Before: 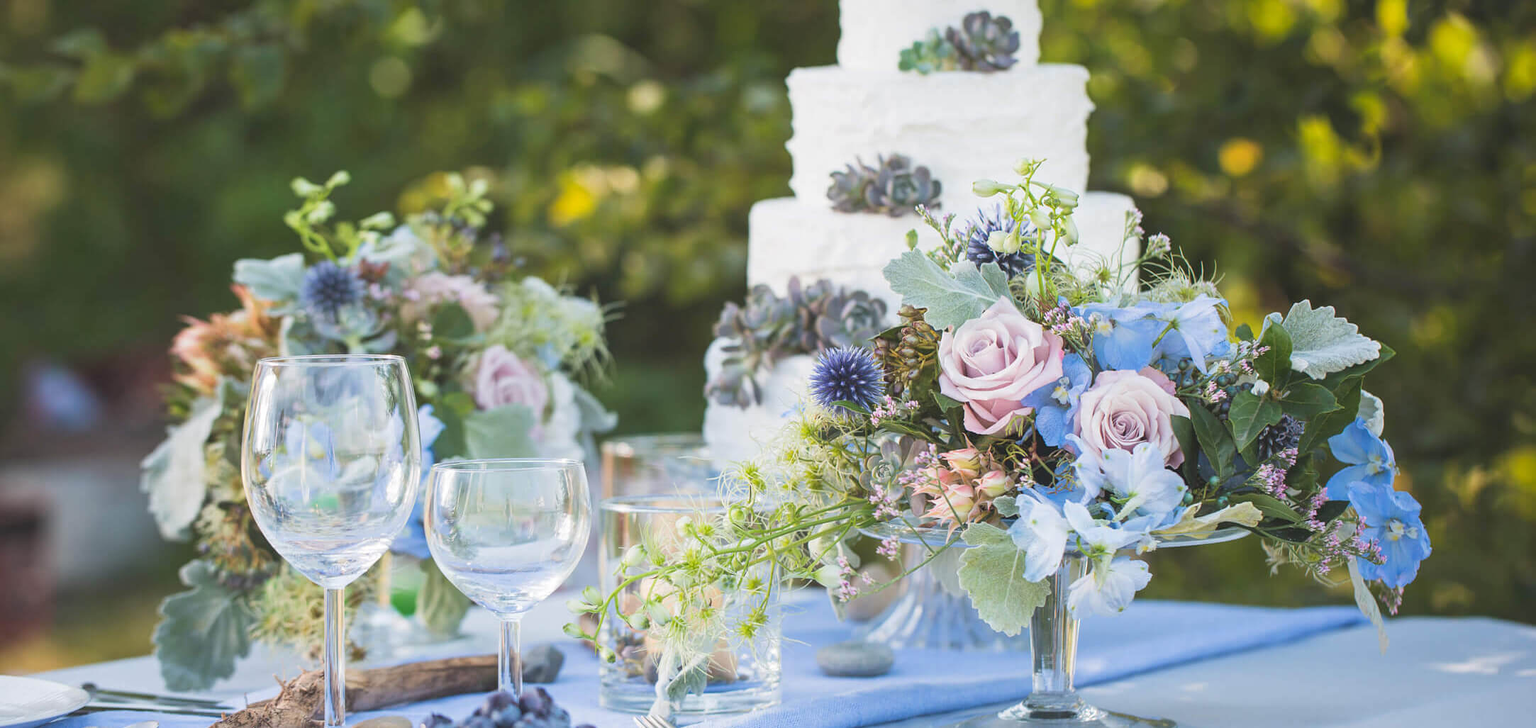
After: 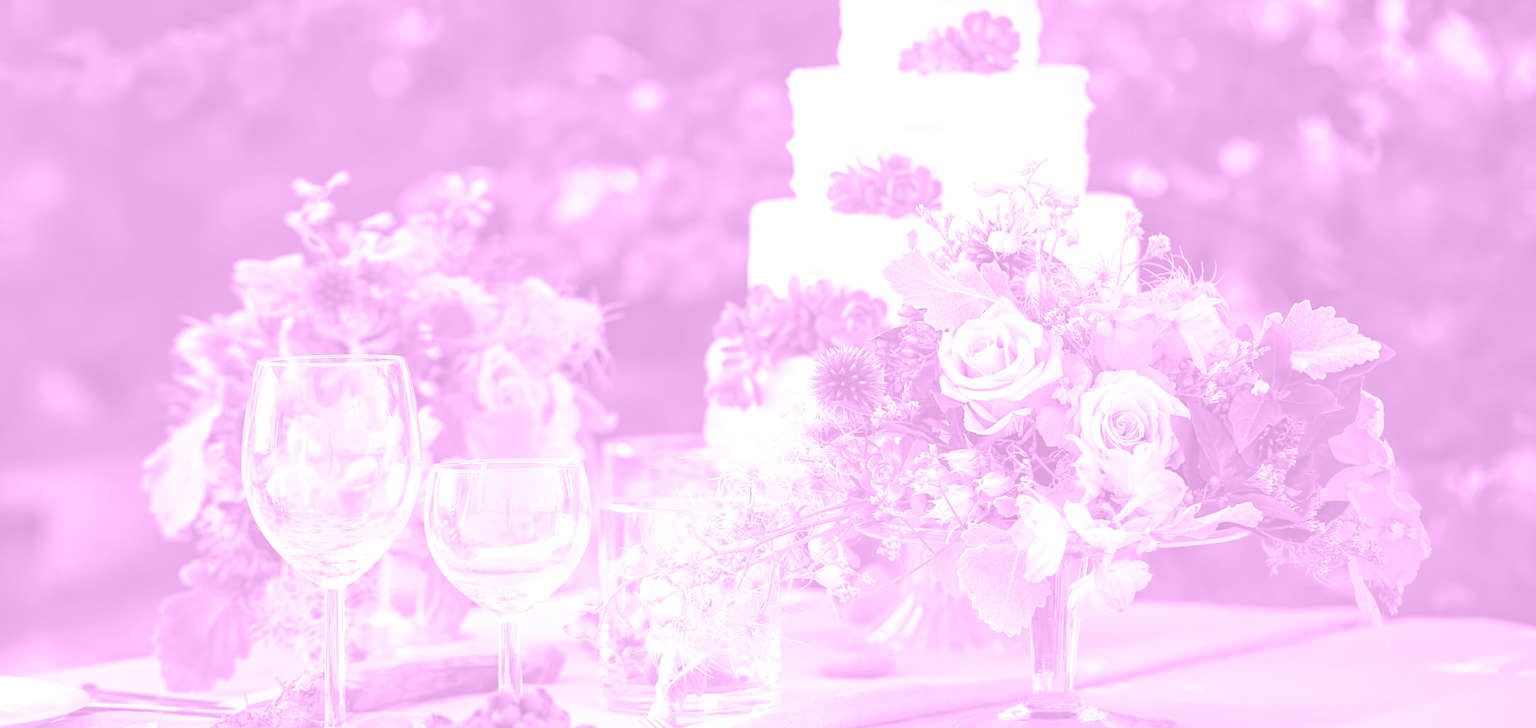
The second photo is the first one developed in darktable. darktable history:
base curve: curves: ch0 [(0, 0) (0.595, 0.418) (1, 1)], preserve colors none
colorize: hue 331.2°, saturation 75%, source mix 30.28%, lightness 70.52%, version 1
exposure: black level correction 0, exposure 1.1 EV, compensate exposure bias true, compensate highlight preservation false
haze removal: compatibility mode true, adaptive false
color calibration: x 0.342, y 0.355, temperature 5146 K
